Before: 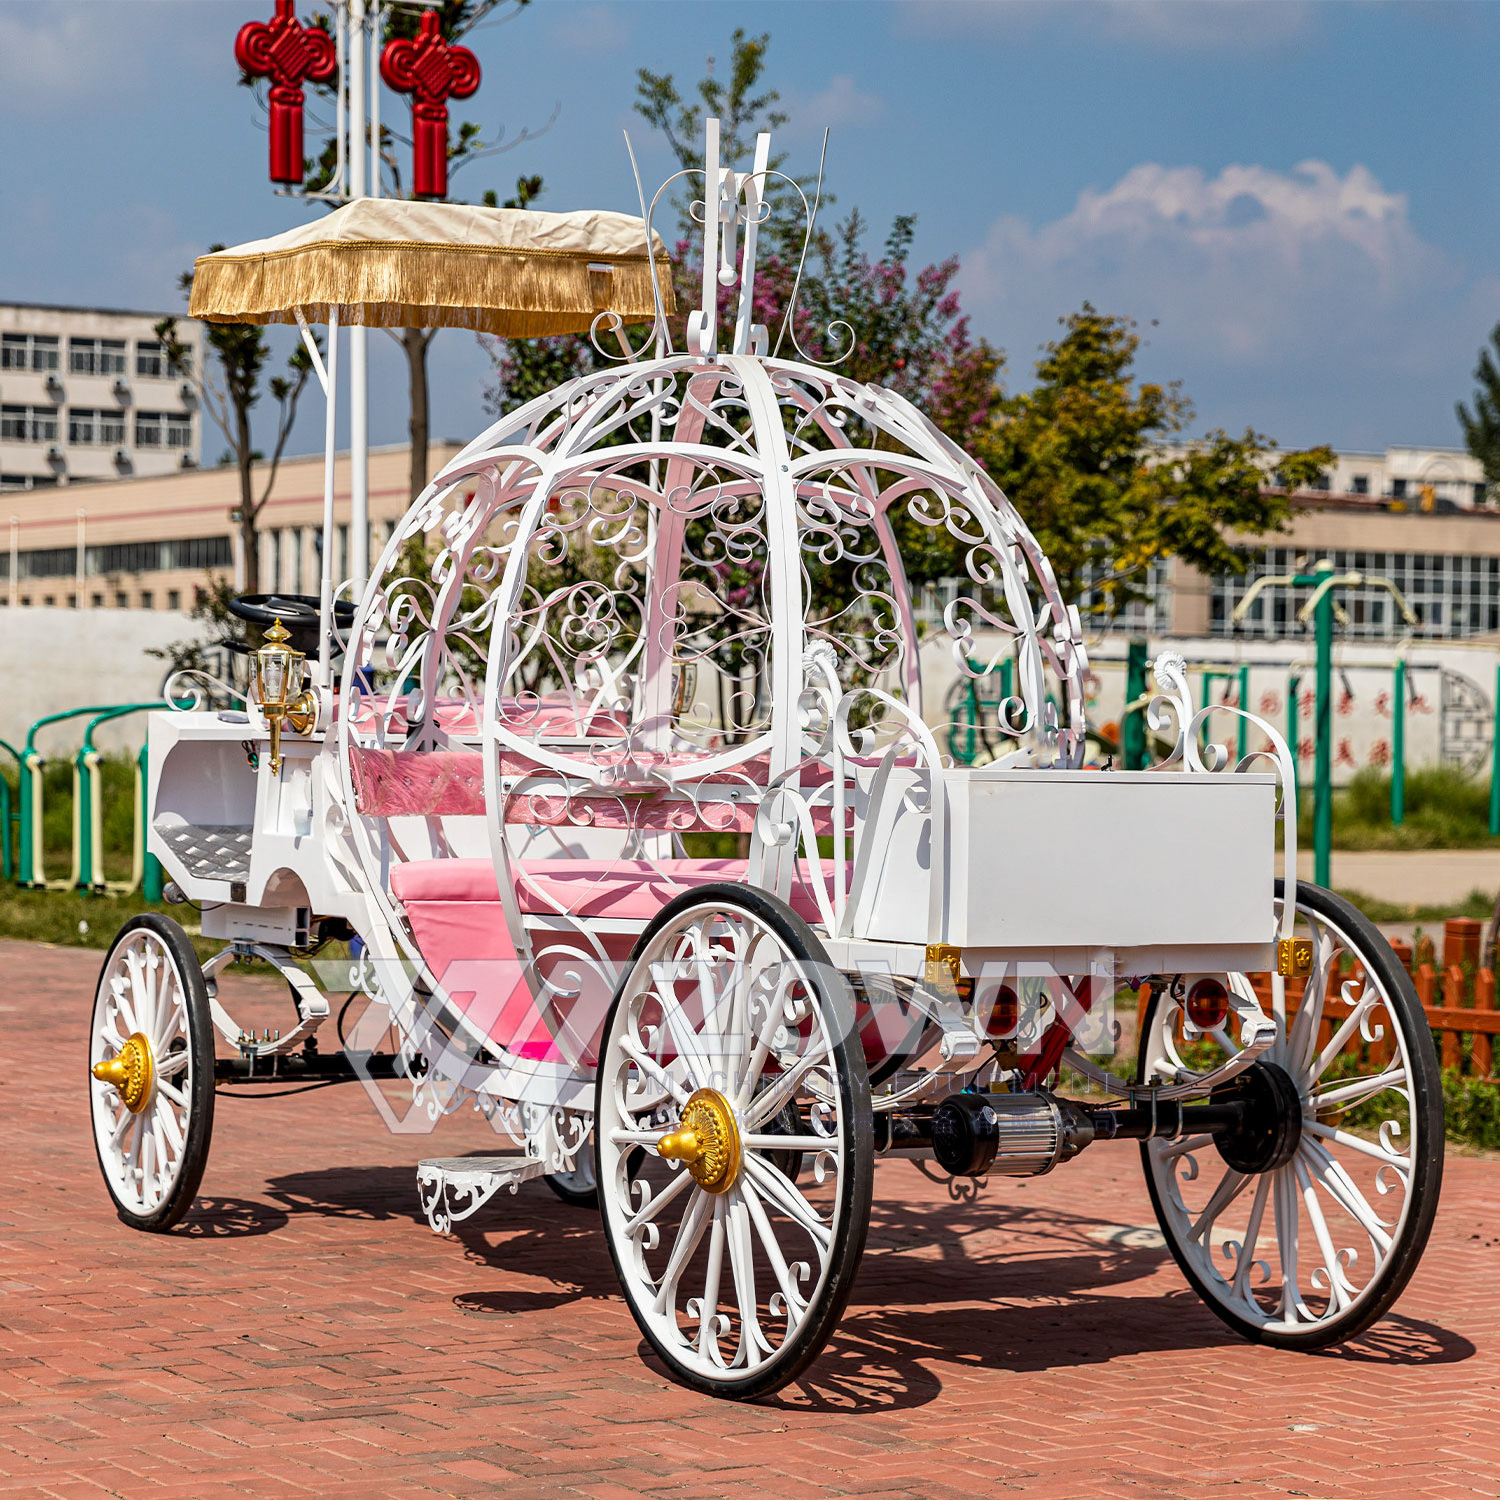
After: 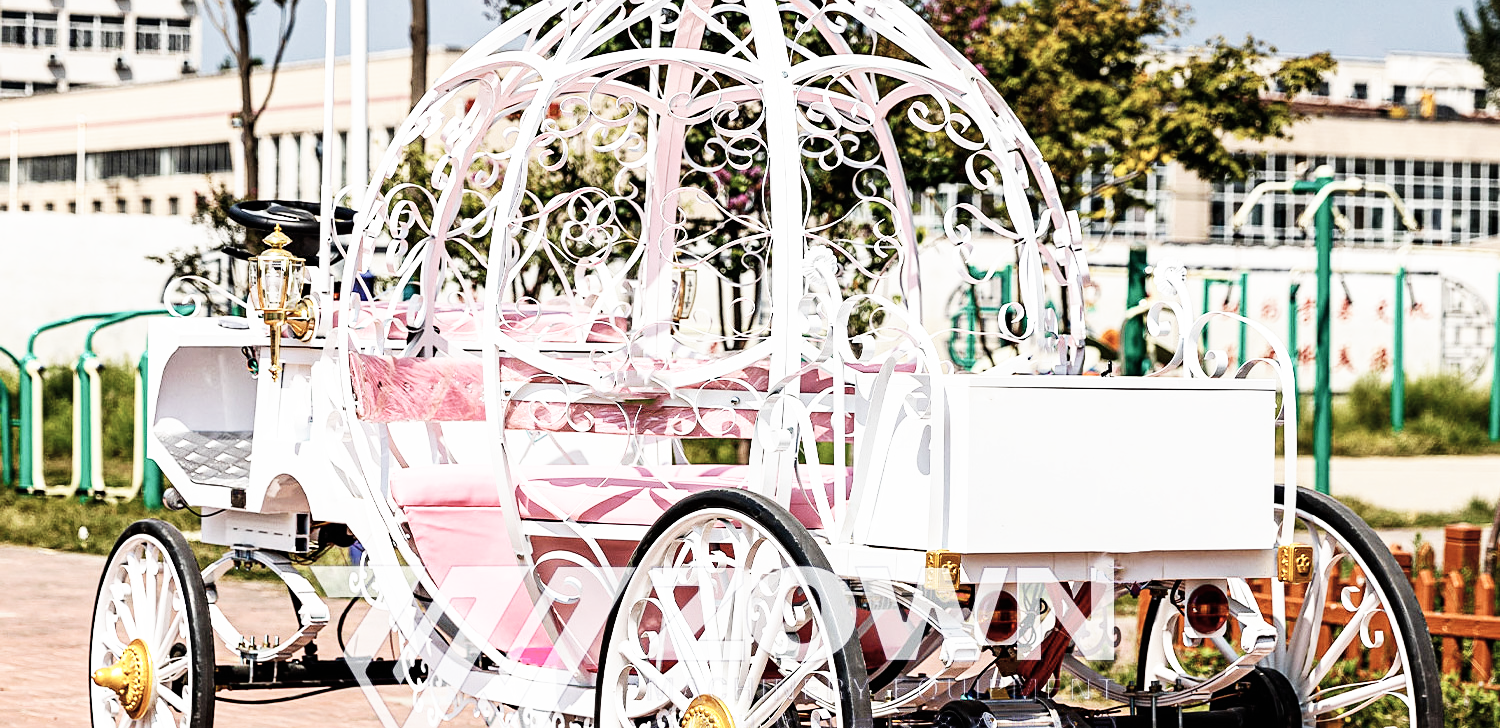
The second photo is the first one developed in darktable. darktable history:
base curve: curves: ch0 [(0, 0) (0.007, 0.004) (0.027, 0.03) (0.046, 0.07) (0.207, 0.54) (0.442, 0.872) (0.673, 0.972) (1, 1)], preserve colors none
exposure: black level correction 0, exposure 0 EV, compensate exposure bias true, compensate highlight preservation false
sharpen: amount 0.206
crop and rotate: top 26.31%, bottom 25.134%
contrast brightness saturation: contrast 0.096, saturation -0.368
